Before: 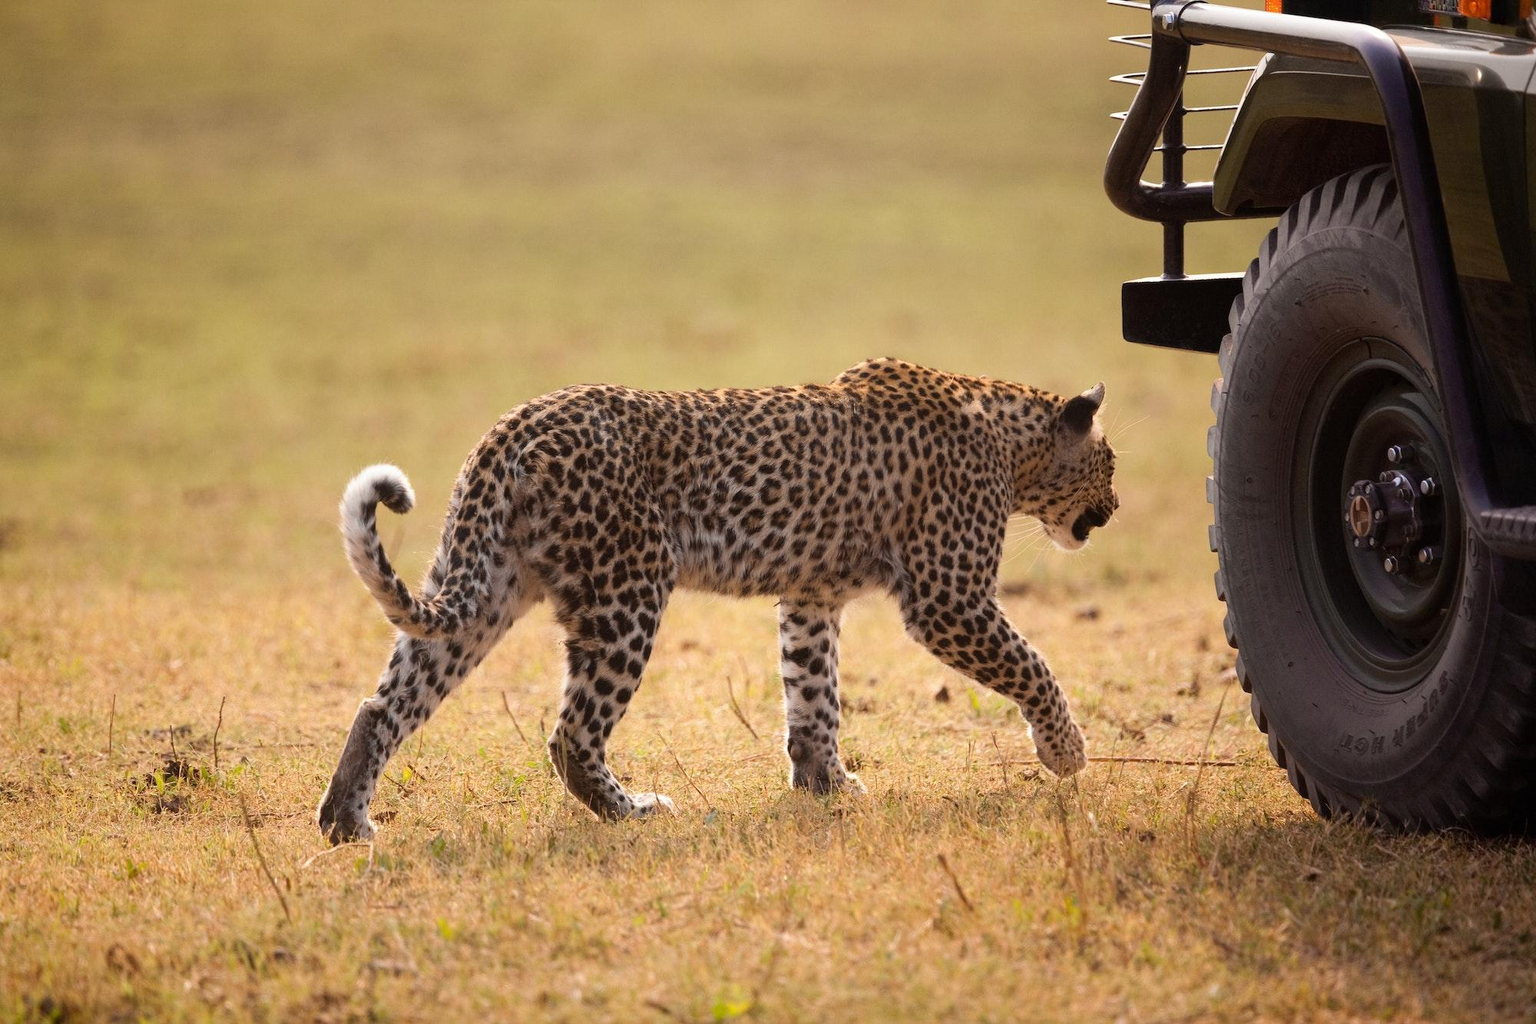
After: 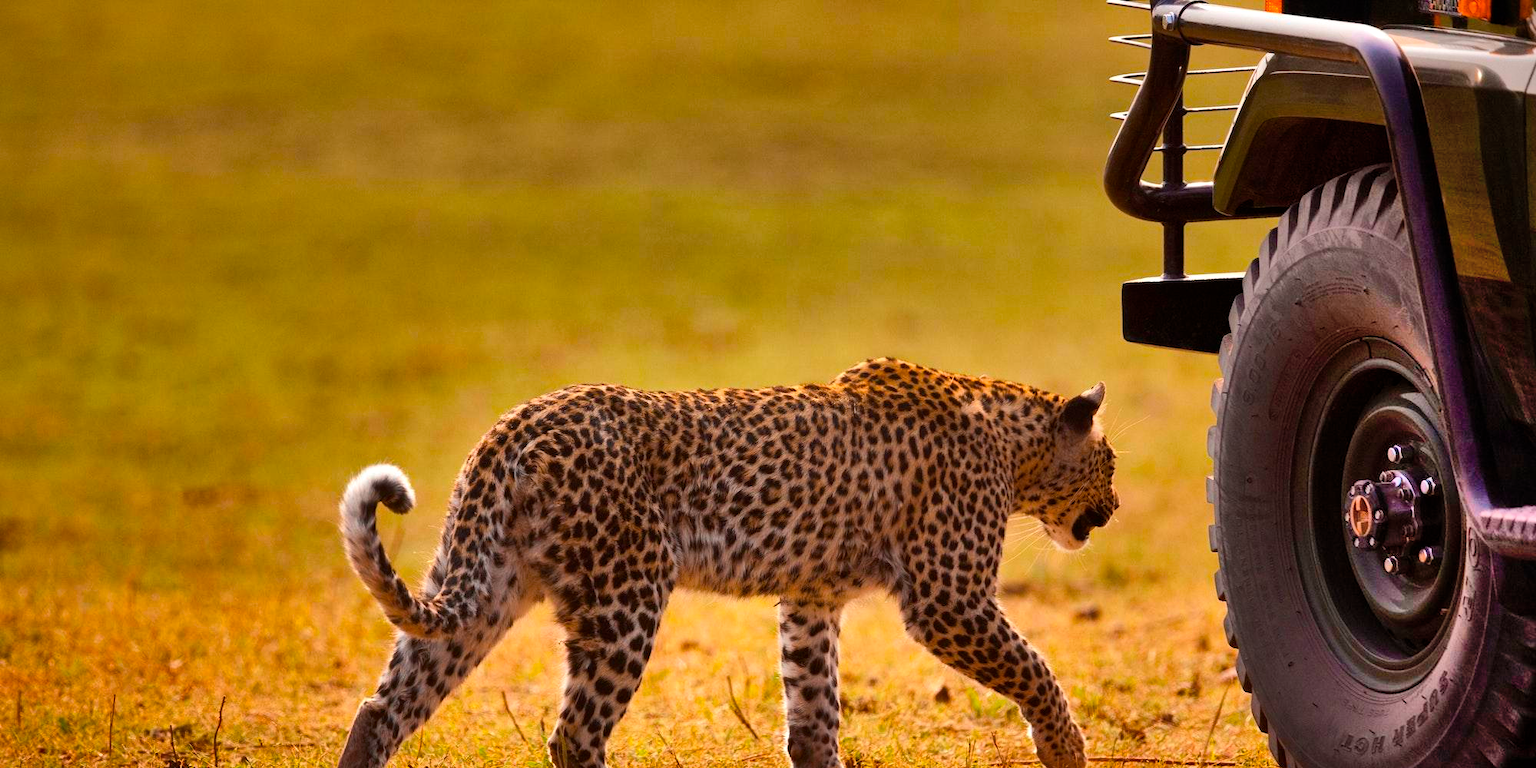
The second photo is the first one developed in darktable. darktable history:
crop: bottom 24.855%
color balance rgb: perceptual saturation grading › global saturation 25.2%, perceptual brilliance grading › highlights 9.806%, perceptual brilliance grading › mid-tones 4.649%, global vibrance 20%
shadows and highlights: shadows 80.03, white point adjustment -9.03, highlights -61.41, soften with gaussian
